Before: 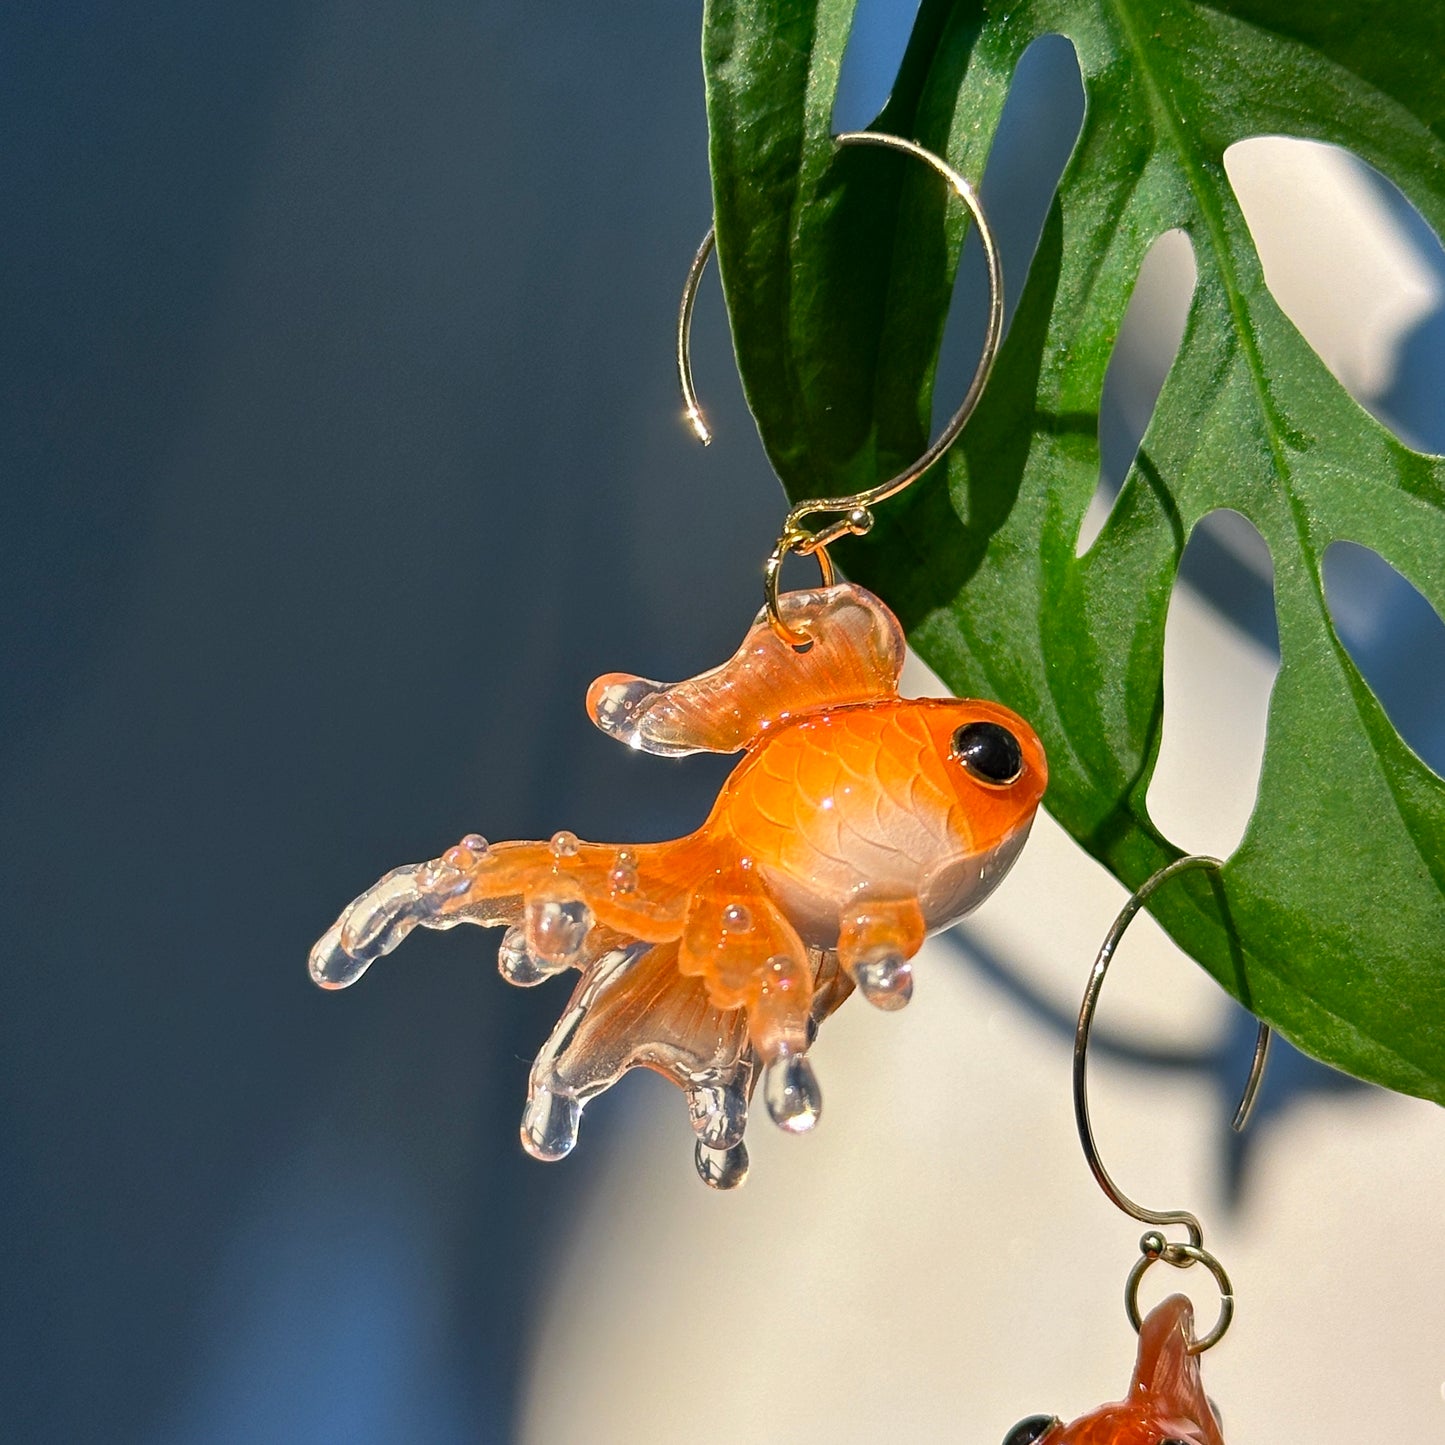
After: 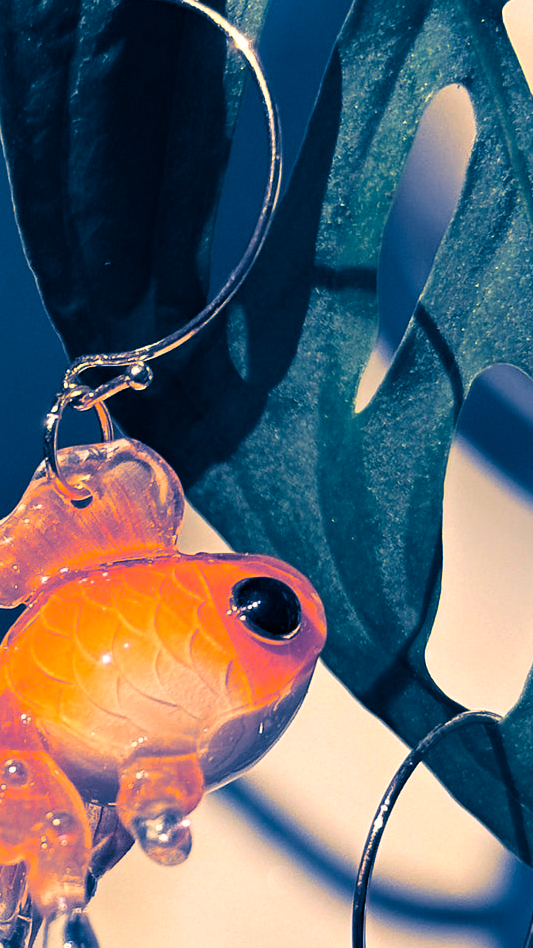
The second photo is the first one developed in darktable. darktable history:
crop and rotate: left 49.936%, top 10.094%, right 13.136%, bottom 24.256%
split-toning: shadows › hue 226.8°, shadows › saturation 1, highlights › saturation 0, balance -61.41
white balance: red 1.127, blue 0.943
